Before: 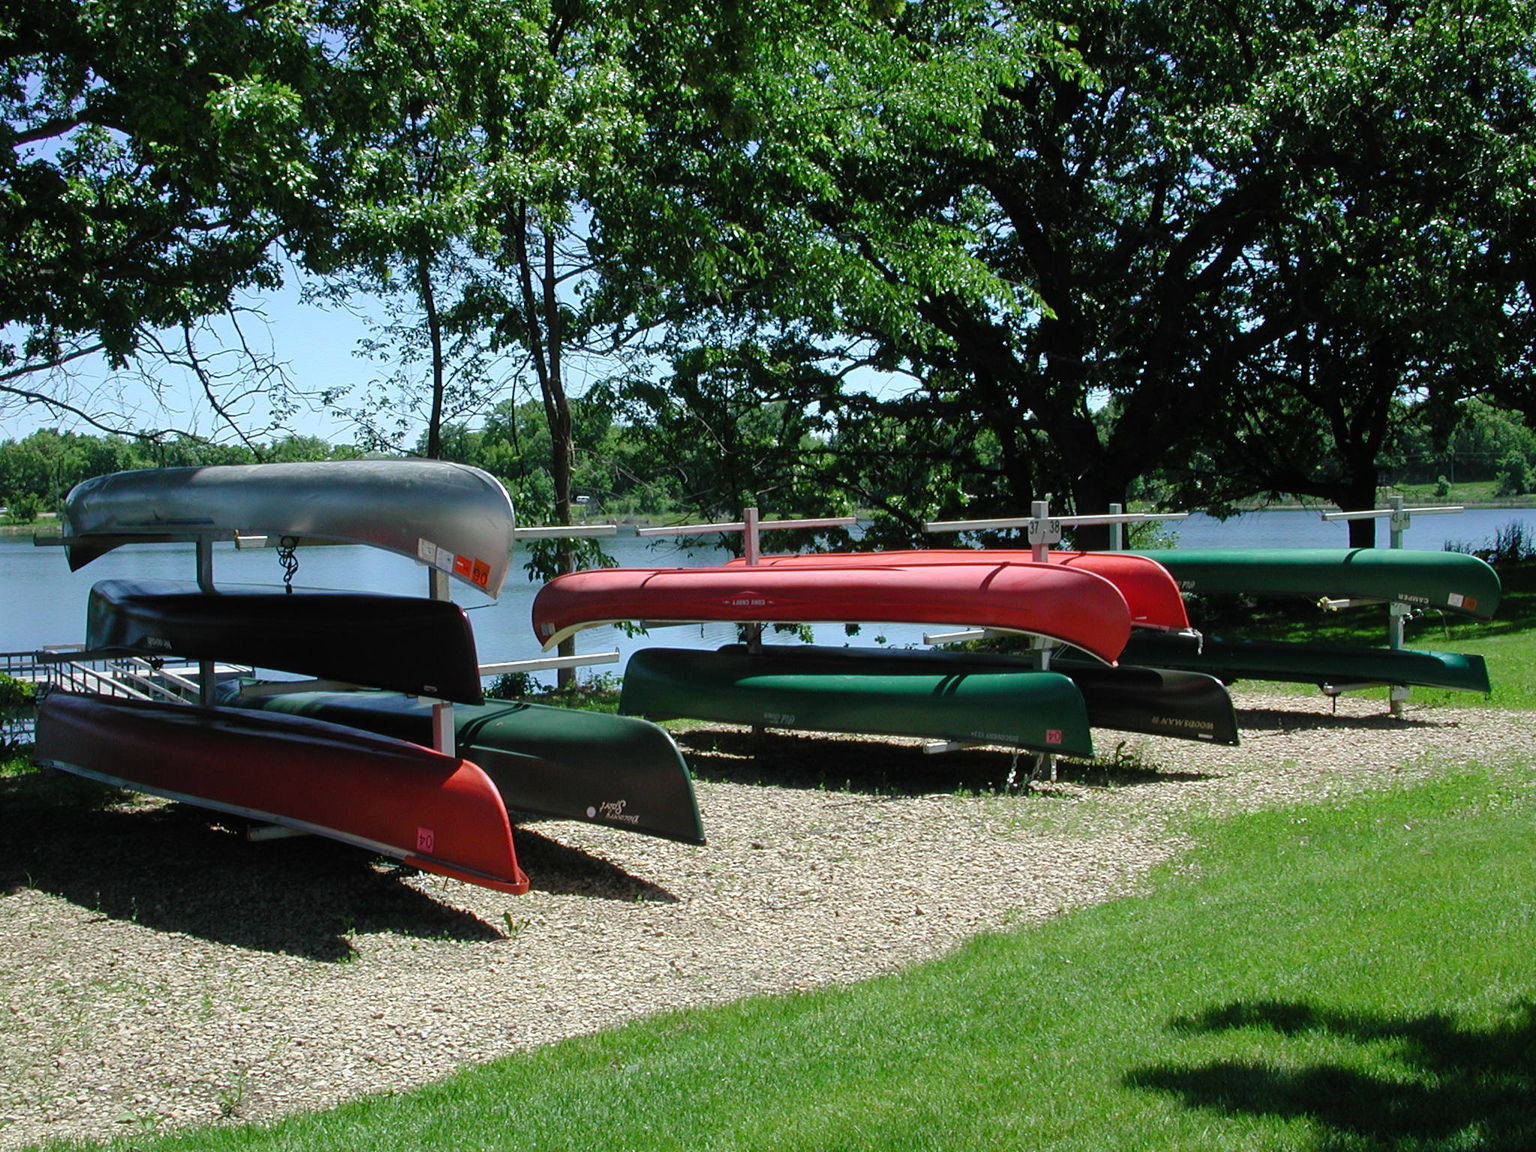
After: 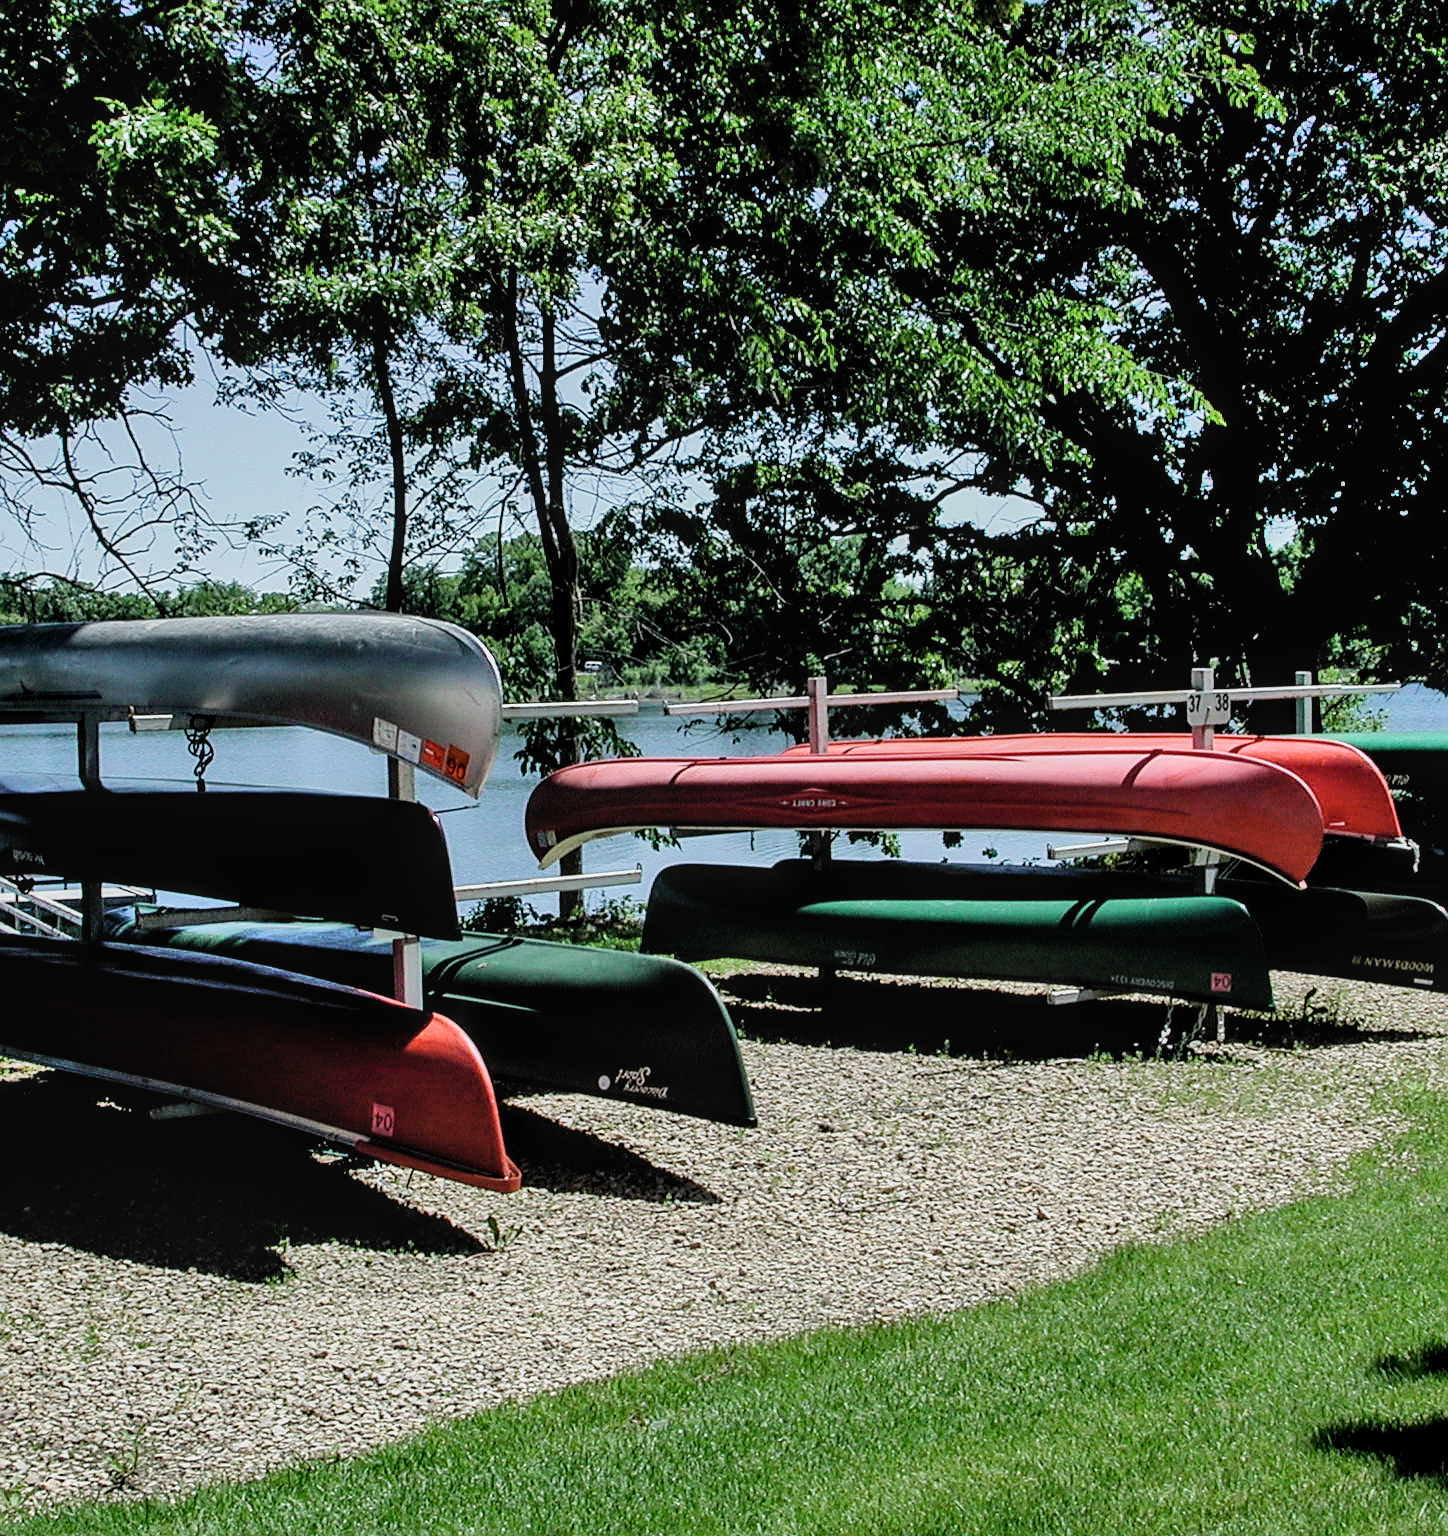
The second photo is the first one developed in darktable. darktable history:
contrast brightness saturation: contrast 0.009, saturation -0.062
local contrast: on, module defaults
crop and rotate: left 8.998%, right 20.272%
exposure: compensate highlight preservation false
shadows and highlights: soften with gaussian
filmic rgb: black relative exposure -5.06 EV, white relative exposure 3.54 EV, hardness 3.16, contrast 1.297, highlights saturation mix -49.42%
sharpen: on, module defaults
